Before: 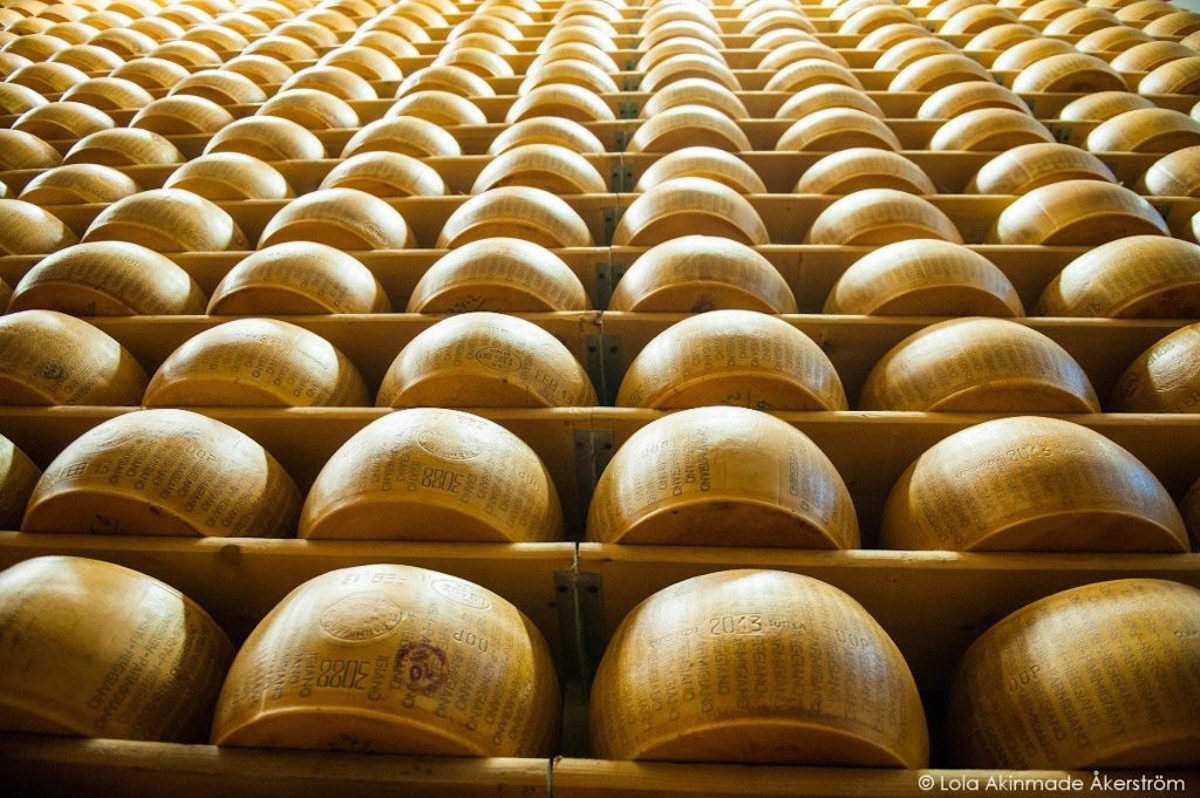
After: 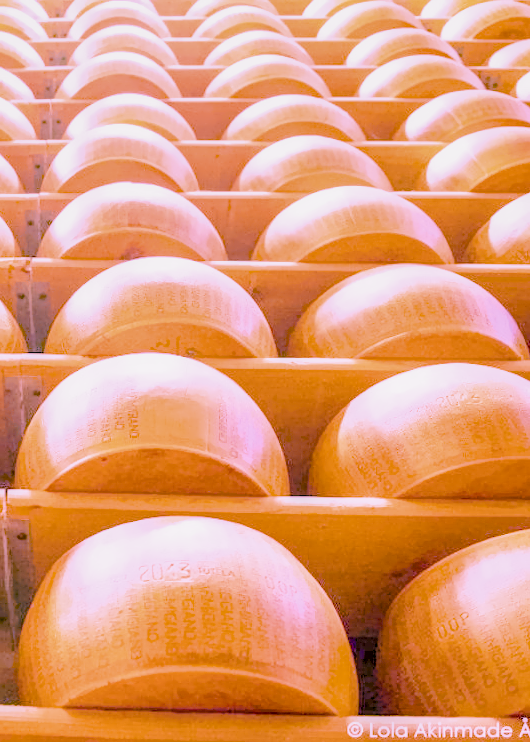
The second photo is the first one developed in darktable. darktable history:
filmic rgb "scene-referred default": black relative exposure -7.65 EV, white relative exposure 4.56 EV, hardness 3.61
crop: left 47.628%, top 6.643%, right 7.874%
raw chromatic aberrations: on, module defaults
color balance rgb: perceptual saturation grading › global saturation 25%, global vibrance 20%
highlight reconstruction: method reconstruct color, iterations 1, diameter of reconstruction 64 px
hot pixels: on, module defaults
lens correction: scale 1.01, crop 1, focal 85, aperture 2.8, distance 7.77, camera "Canon EOS RP", lens "Canon RF 85mm F2 MACRO IS STM"
tone equalizer "mask blending: all purposes": on, module defaults
exposure: black level correction 0.001, exposure 0.955 EV, compensate exposure bias true, compensate highlight preservation false
haze removal: compatibility mode true, adaptive false
tone curve: curves: ch0 [(0, 0) (0.915, 0.89) (1, 1)]
shadows and highlights: shadows 25, highlights -25
white balance: red 1.865, blue 1.754
denoise (profiled): preserve shadows 1.11, scattering 0.121, a [-1, 0, 0], b [0, 0, 0], y [[0.5 ×7] ×4, [0.507, 0.516, 0.526, 0.531, 0.526, 0.516, 0.507], [0.5 ×7]], compensate highlight preservation false
local contrast: detail 130%
